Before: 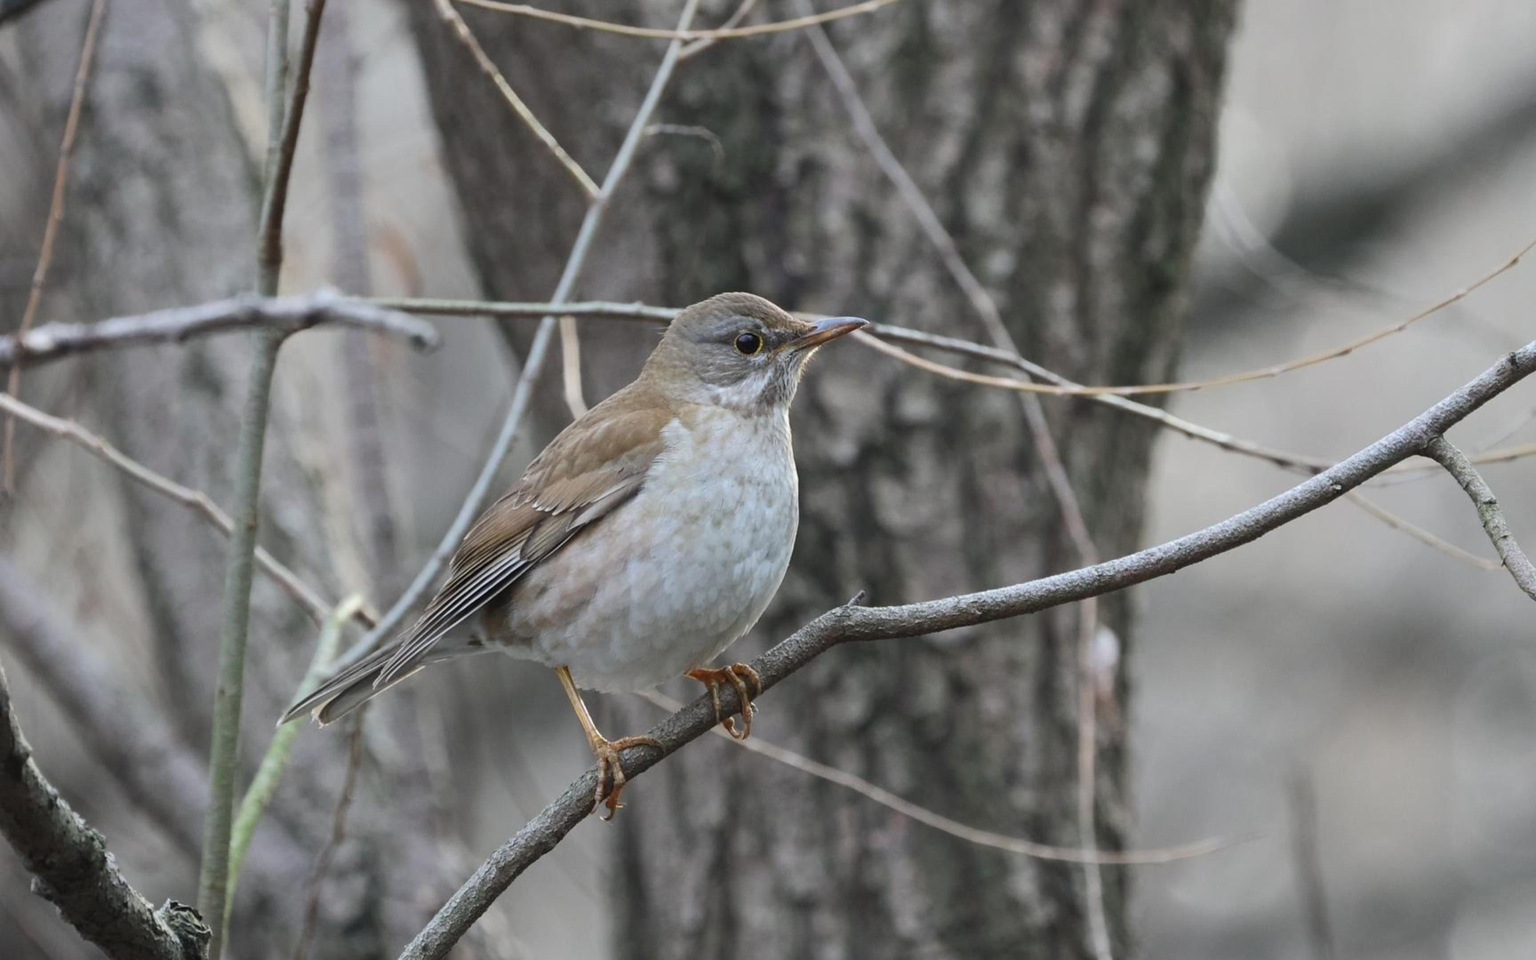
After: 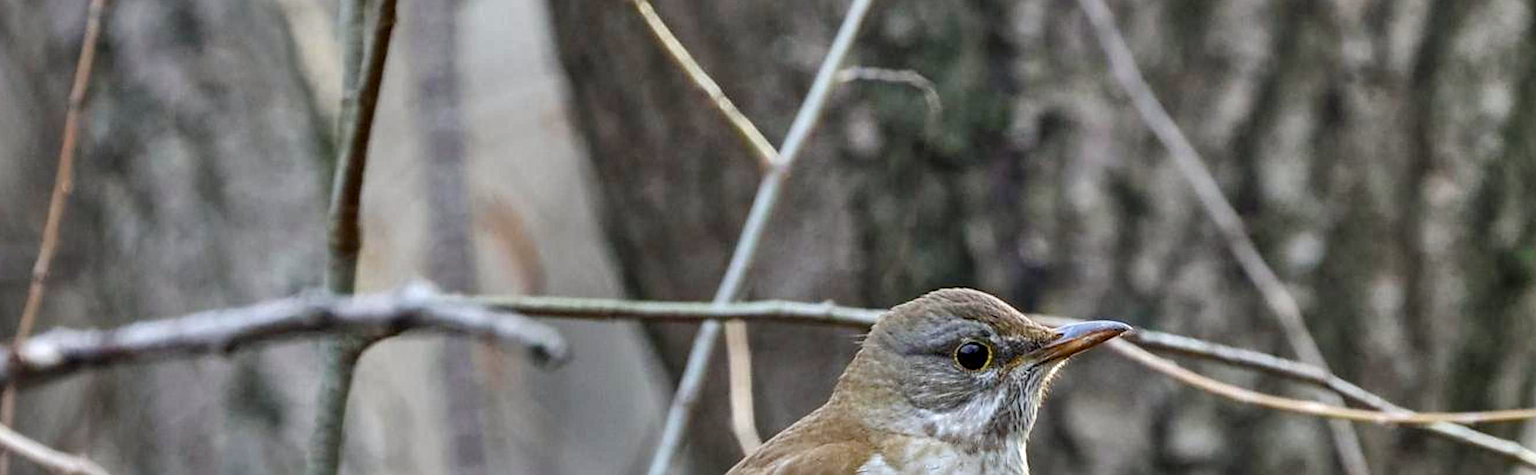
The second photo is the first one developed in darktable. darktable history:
crop: left 0.529%, top 7.638%, right 23.353%, bottom 54.631%
haze removal: adaptive false
local contrast: detail 142%
shadows and highlights: shadows 60.54, soften with gaussian
sharpen: on, module defaults
color balance rgb: perceptual saturation grading › global saturation 27.579%, perceptual saturation grading › highlights -25.025%, perceptual saturation grading › shadows 25.986%, global vibrance 15.023%
